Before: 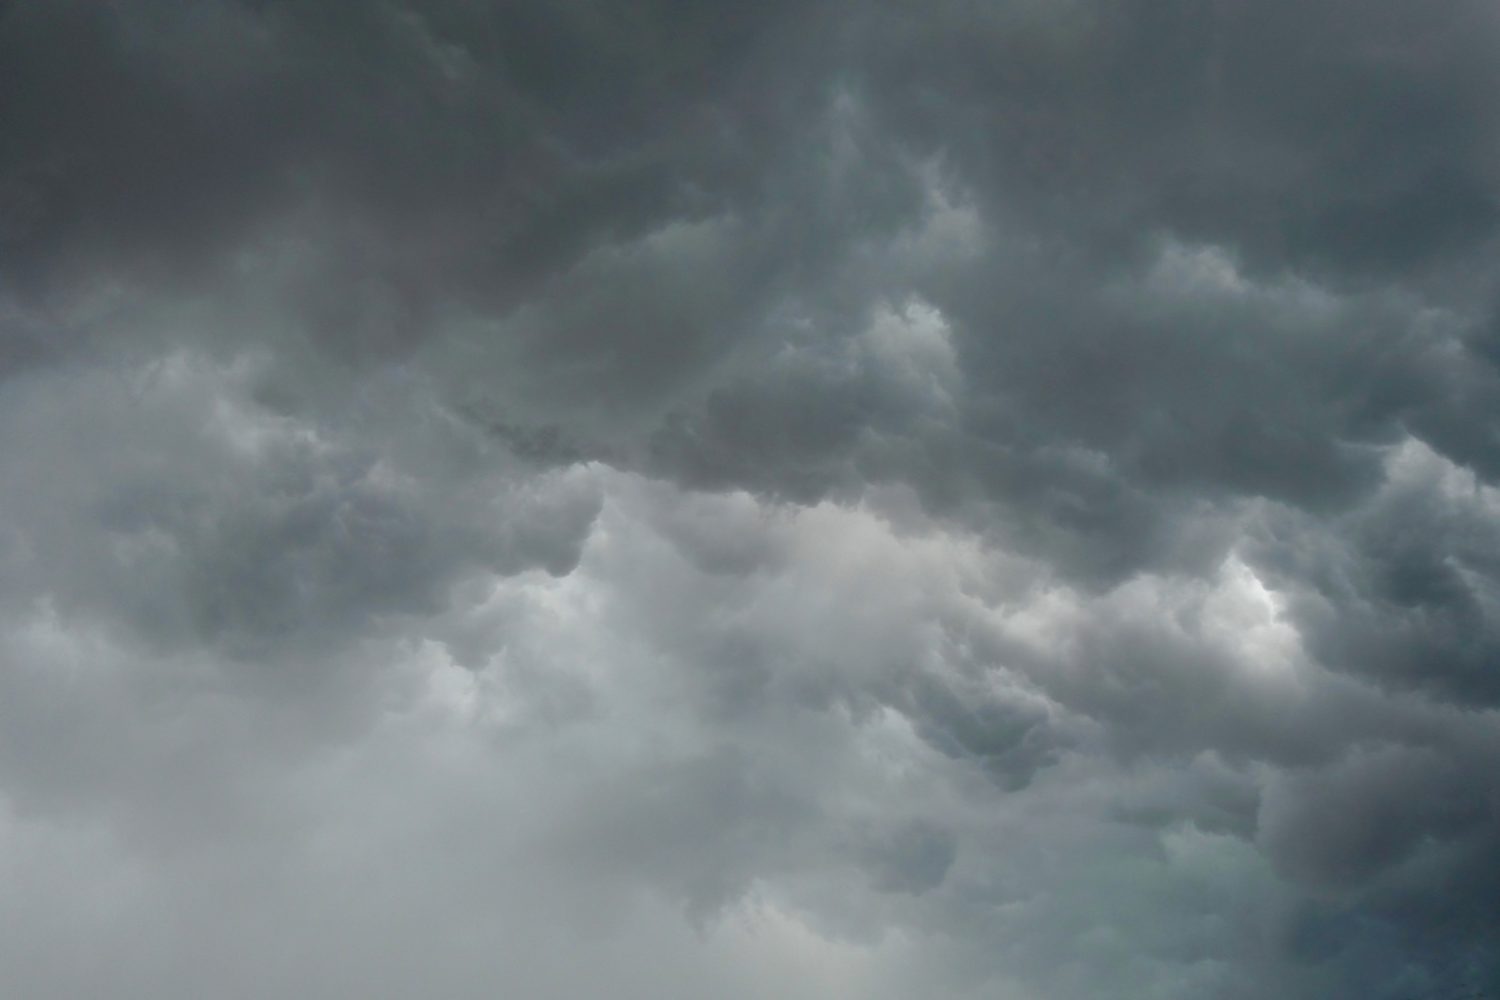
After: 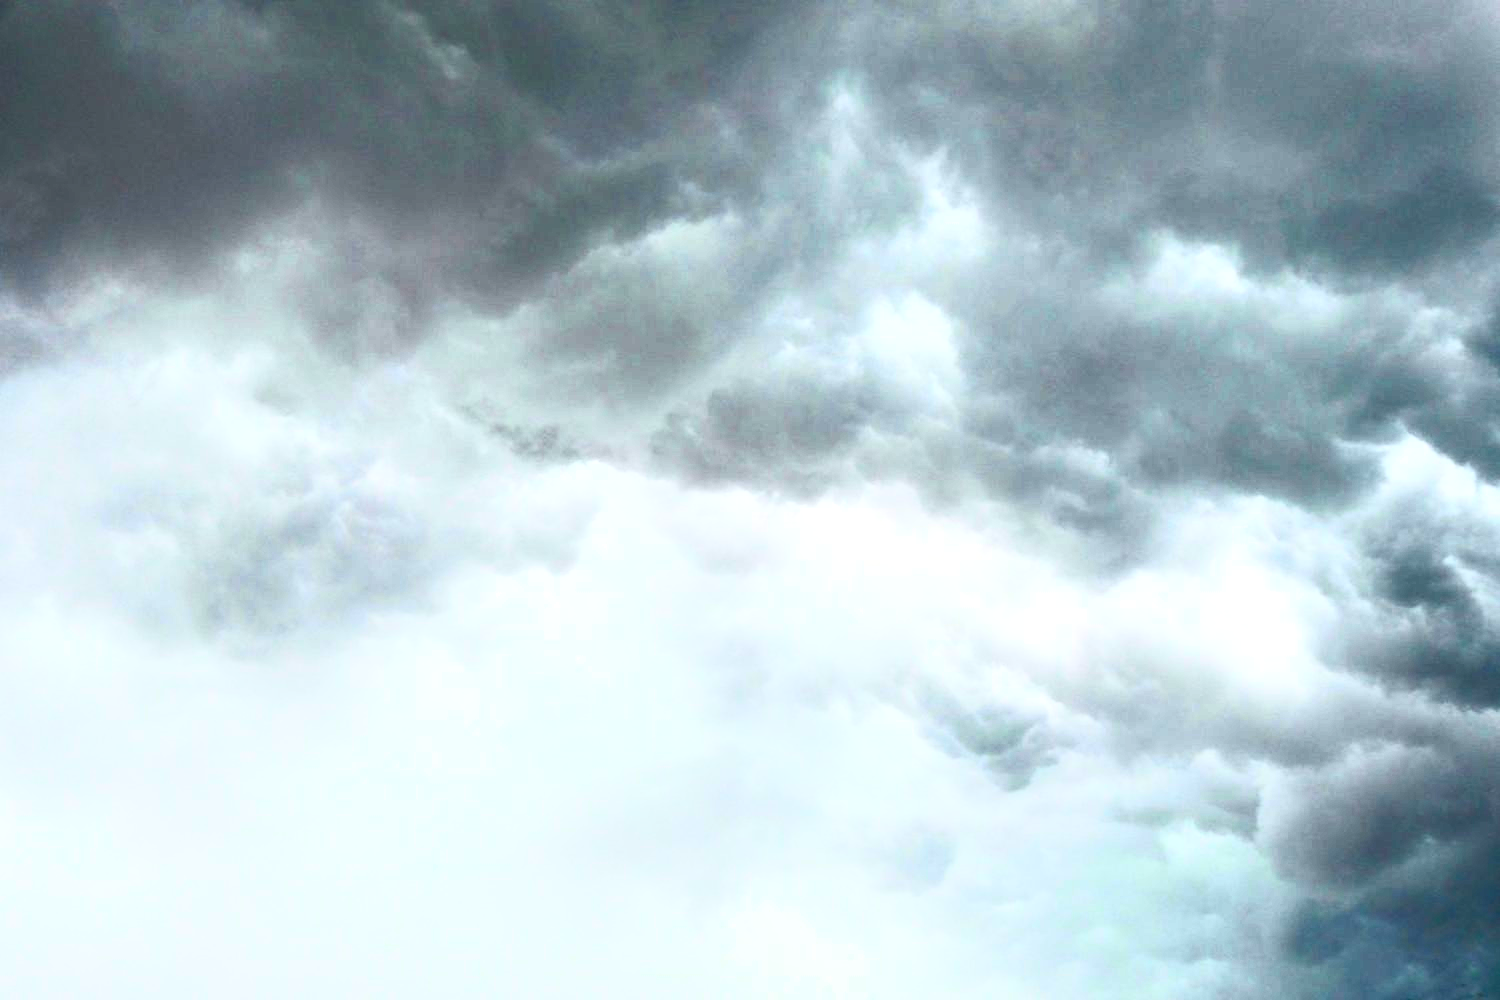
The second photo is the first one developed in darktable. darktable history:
local contrast: on, module defaults
contrast brightness saturation: contrast 0.825, brightness 0.595, saturation 0.577
exposure: exposure 0.611 EV, compensate highlight preservation false
